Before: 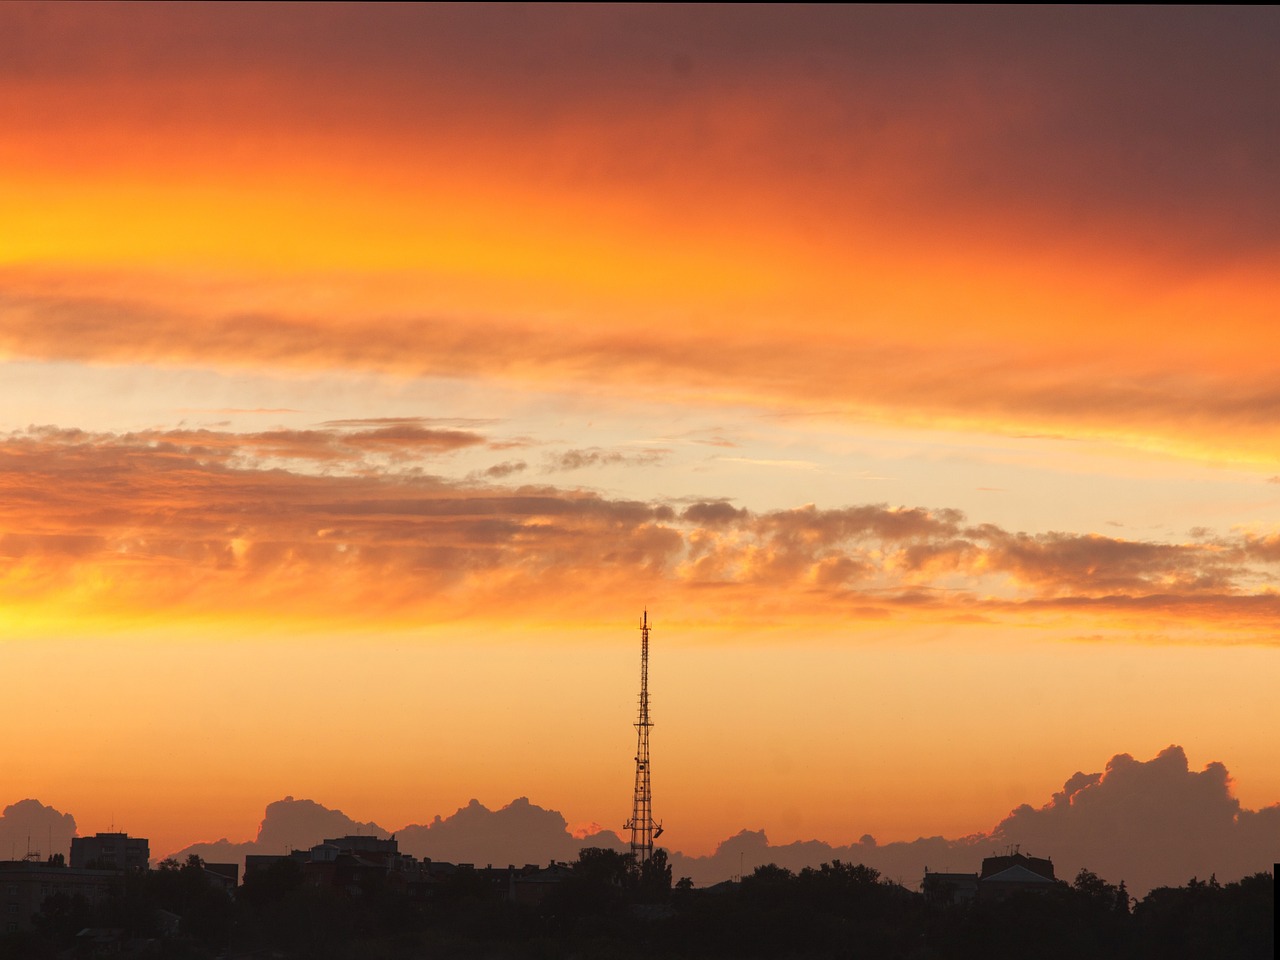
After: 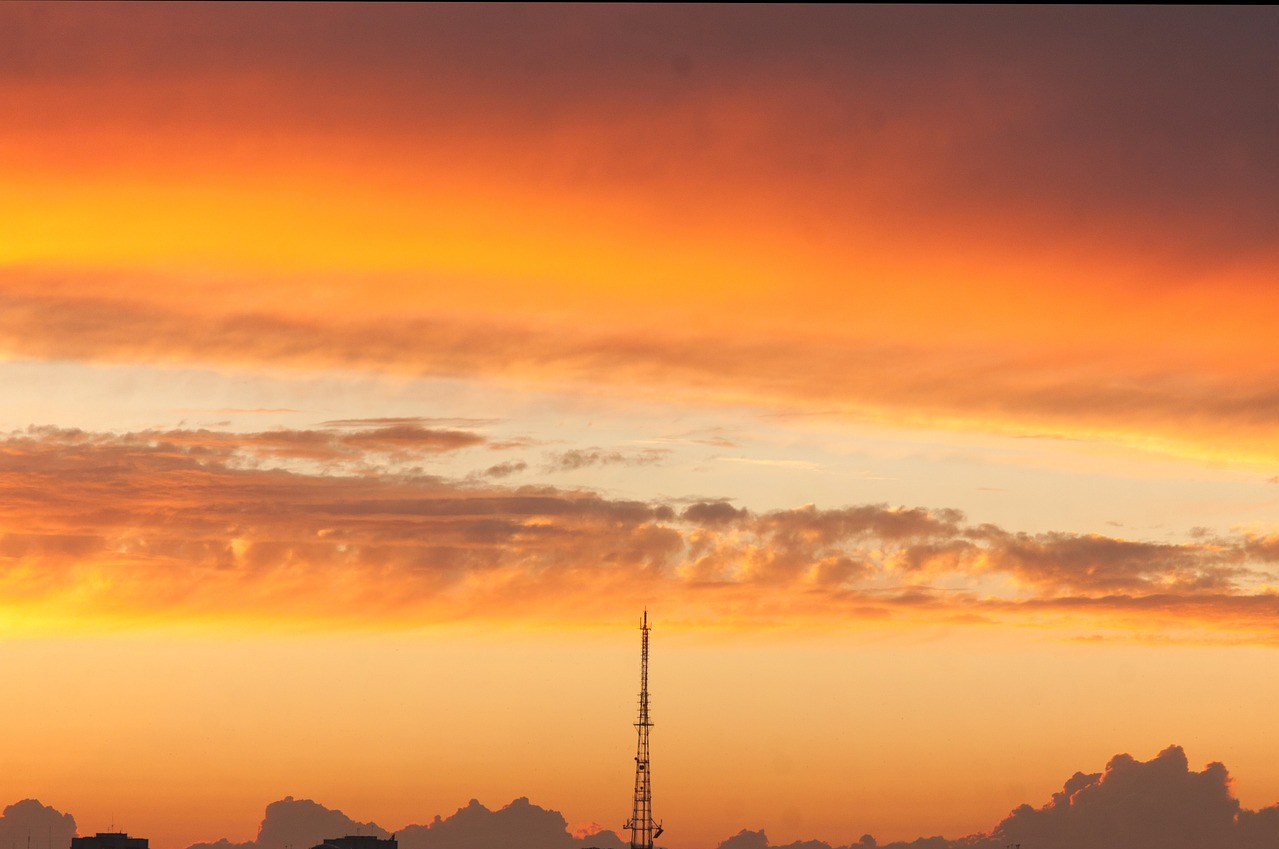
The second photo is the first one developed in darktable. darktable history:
crop and rotate: top 0%, bottom 11.529%
